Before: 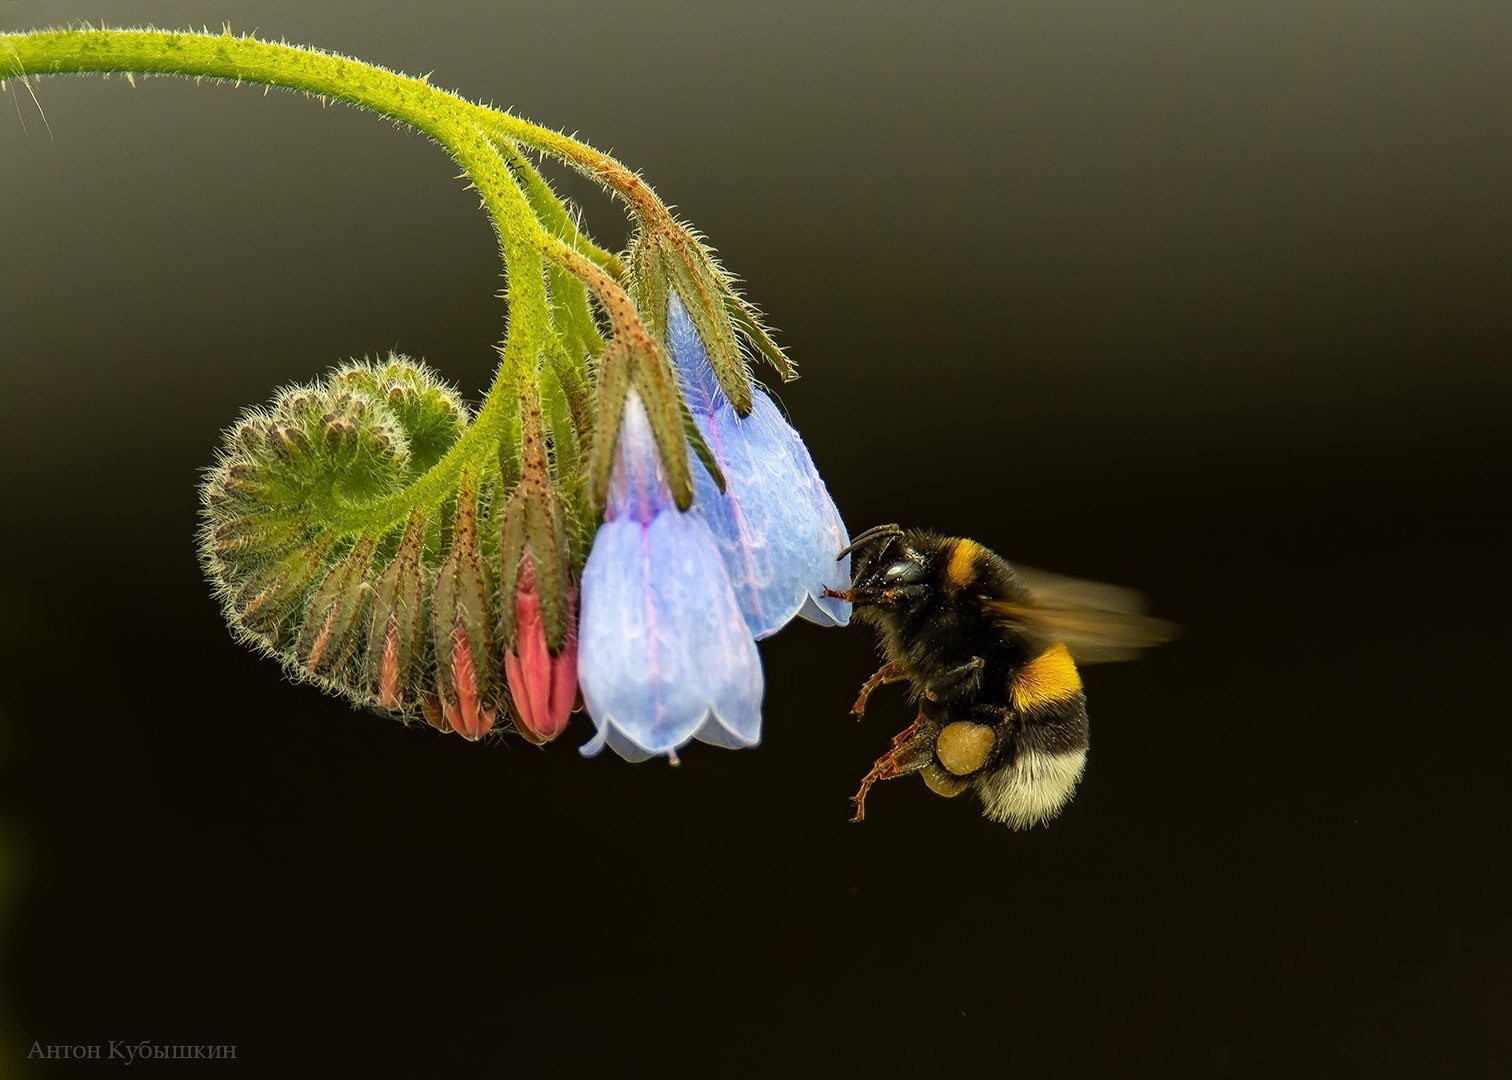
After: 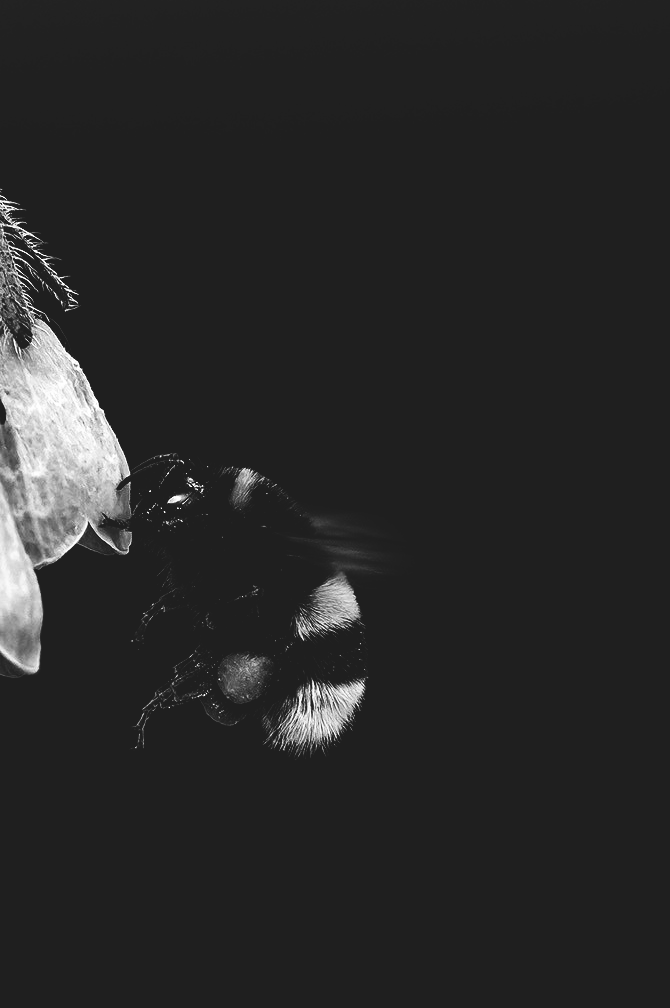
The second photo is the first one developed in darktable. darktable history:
base curve: curves: ch0 [(0, 0.036) (0.083, 0.04) (0.804, 1)], preserve colors none
crop: left 47.628%, top 6.643%, right 7.874%
contrast brightness saturation: contrast 0.19, brightness -0.11, saturation 0.21
white balance: red 0.967, blue 1.049
monochrome: a 1.94, b -0.638
